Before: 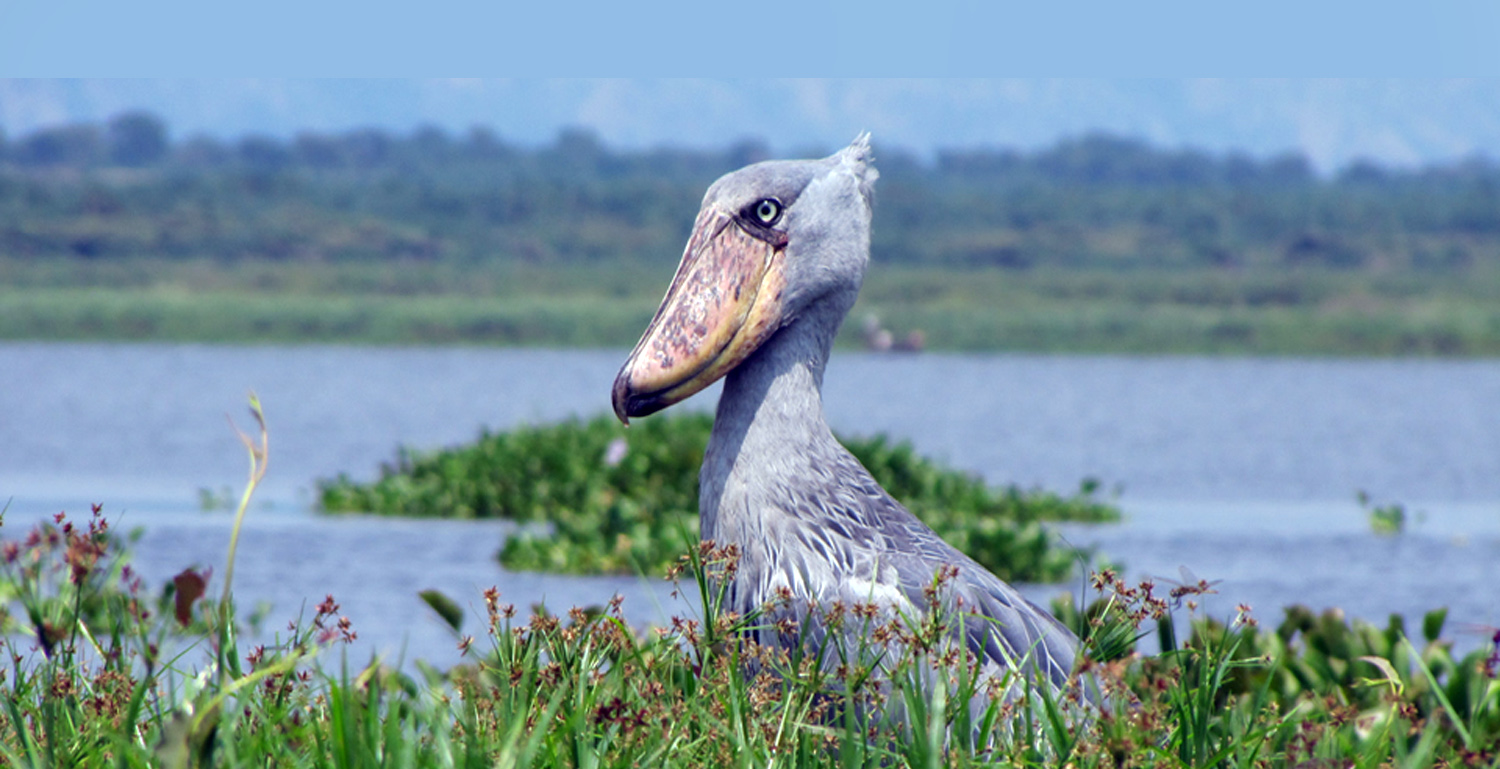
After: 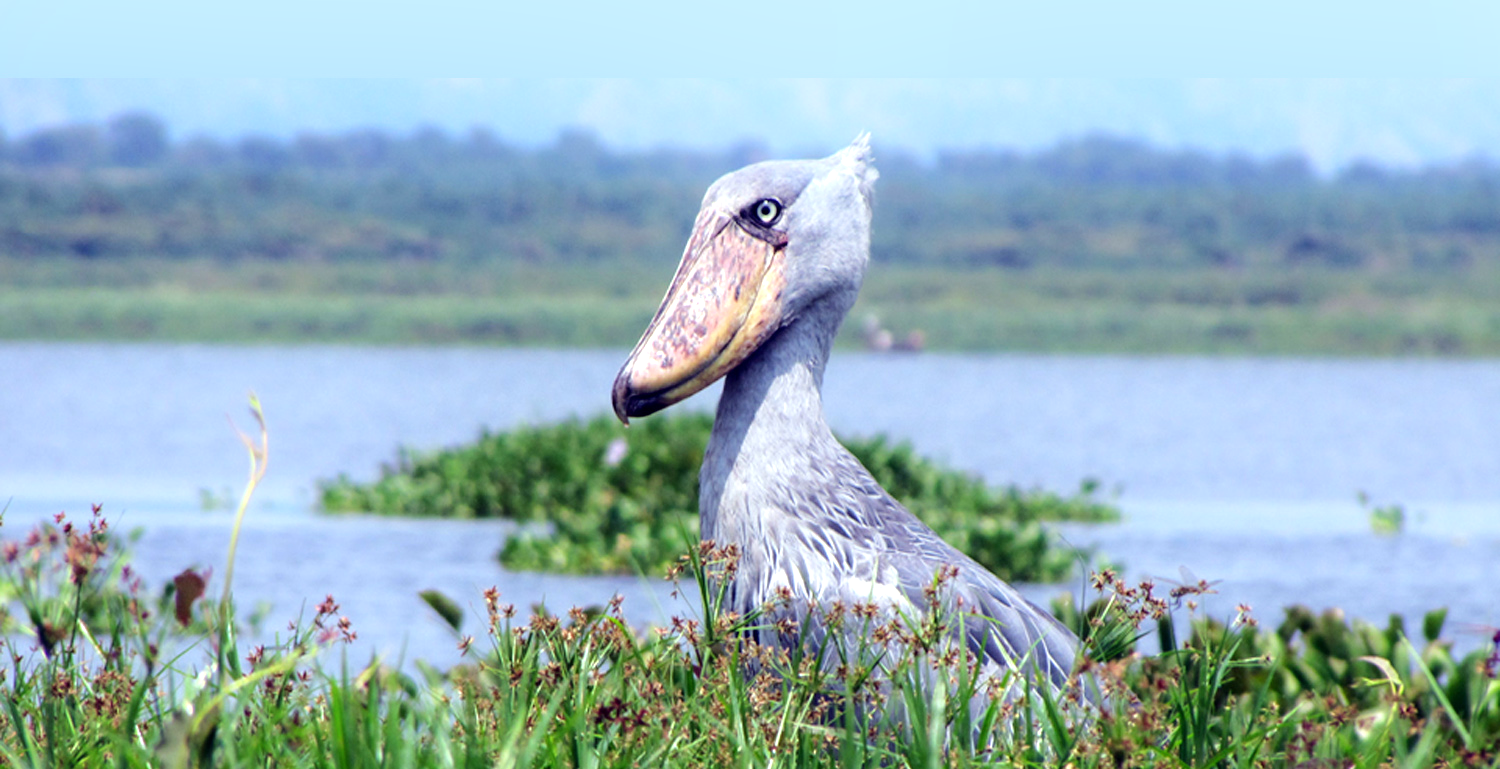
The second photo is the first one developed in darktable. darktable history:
shadows and highlights: shadows -39.74, highlights 62.41, highlights color adjustment 46.71%, soften with gaussian
tone equalizer: -8 EV -0.417 EV, -7 EV -0.382 EV, -6 EV -0.322 EV, -5 EV -0.219 EV, -3 EV 0.216 EV, -2 EV 0.357 EV, -1 EV 0.397 EV, +0 EV 0.441 EV, mask exposure compensation -0.5 EV
